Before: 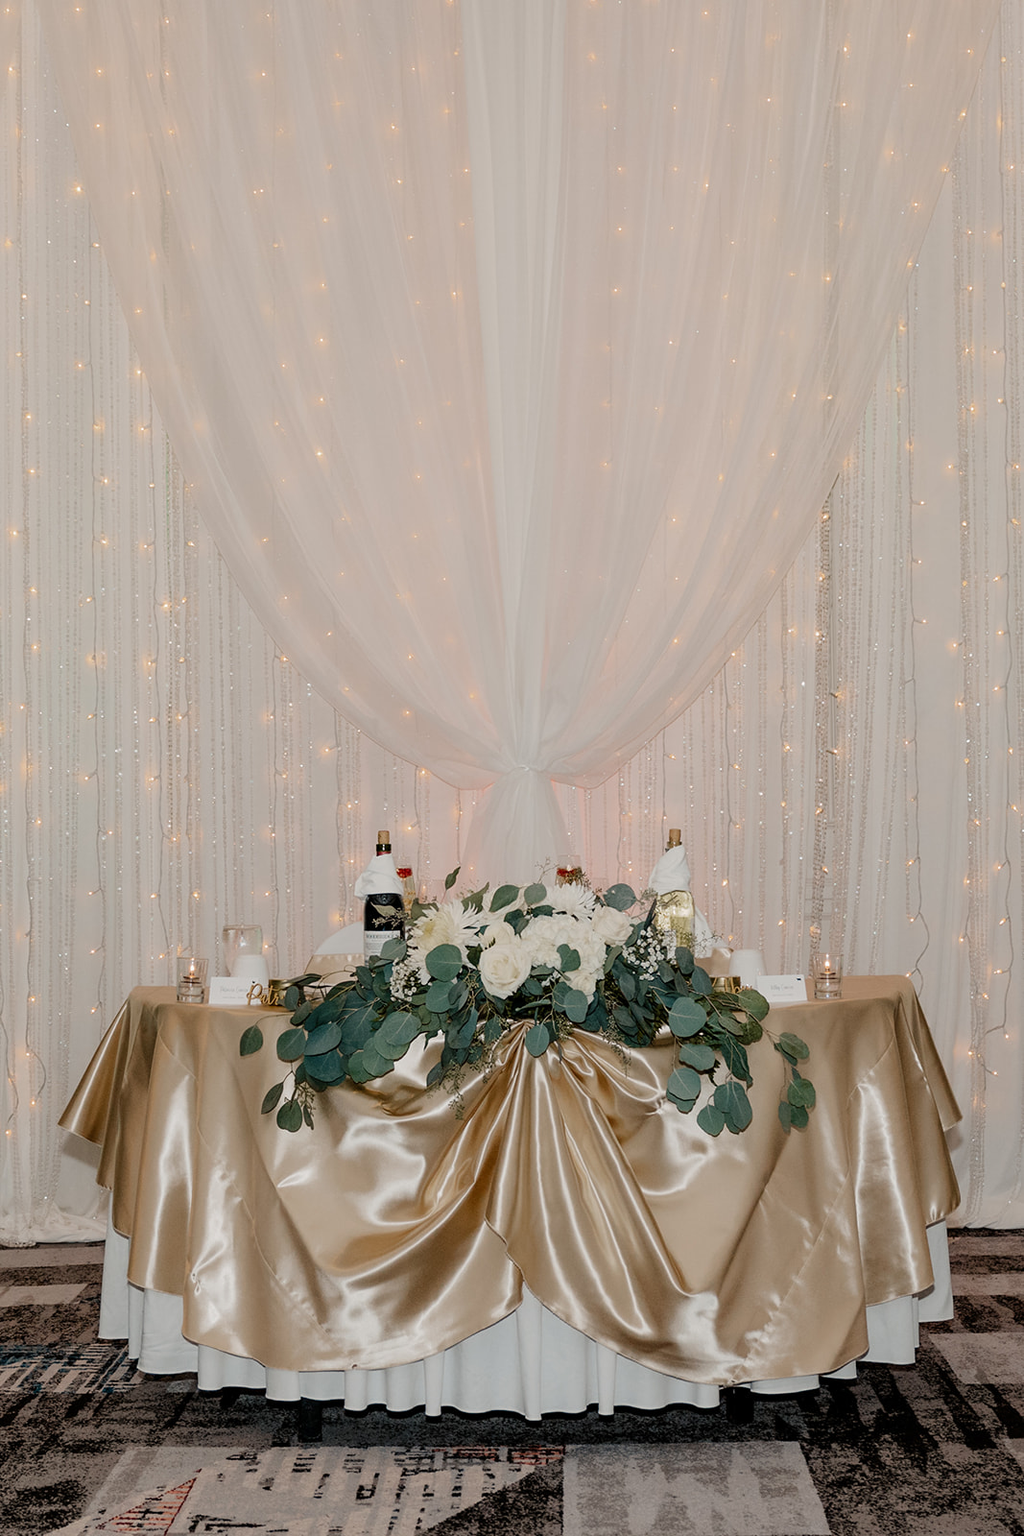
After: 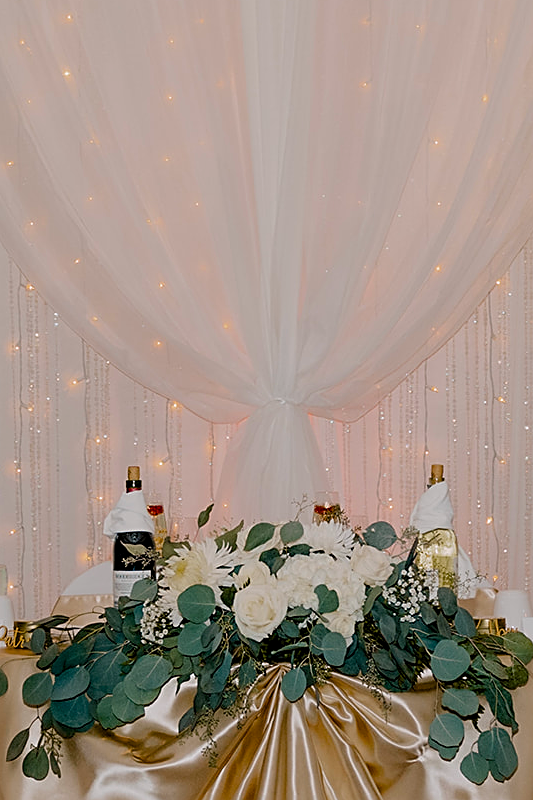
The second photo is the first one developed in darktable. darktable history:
white balance: red 1.004, blue 1.024
color balance rgb: linear chroma grading › global chroma 15%, perceptual saturation grading › global saturation 30%
crop: left 25%, top 25%, right 25%, bottom 25%
exposure: black level correction 0.001, exposure -0.2 EV, compensate highlight preservation false
sharpen: on, module defaults
